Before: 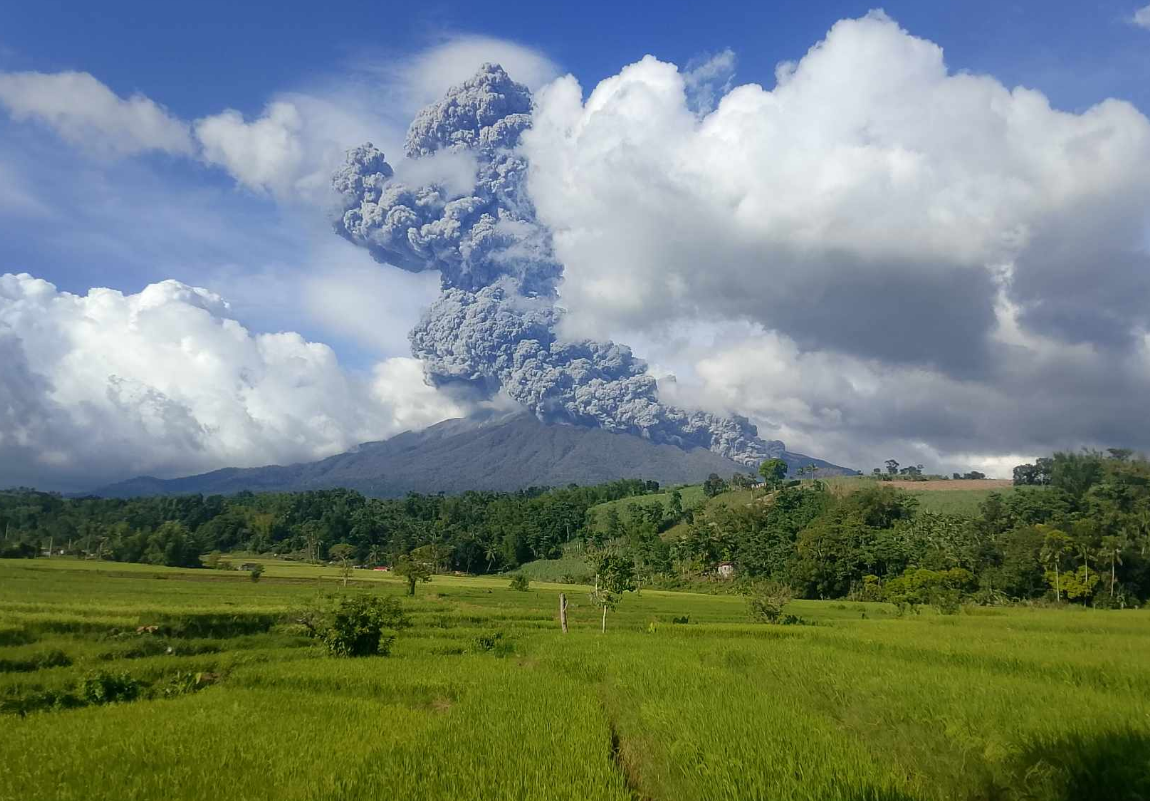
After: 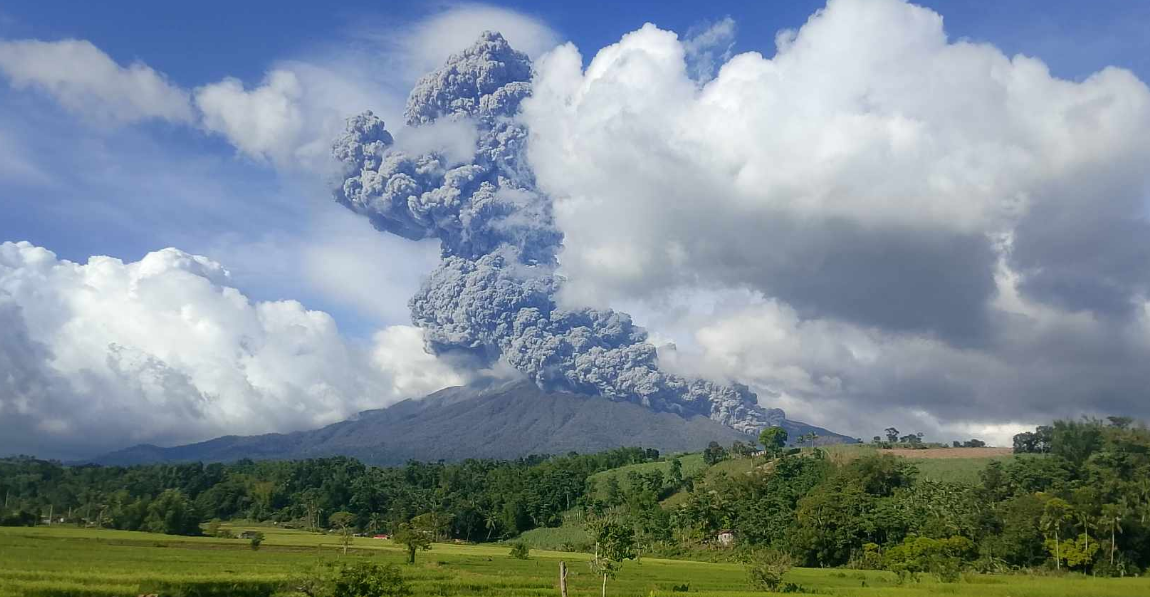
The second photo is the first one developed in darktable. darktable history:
crop: top 4.073%, bottom 21.33%
